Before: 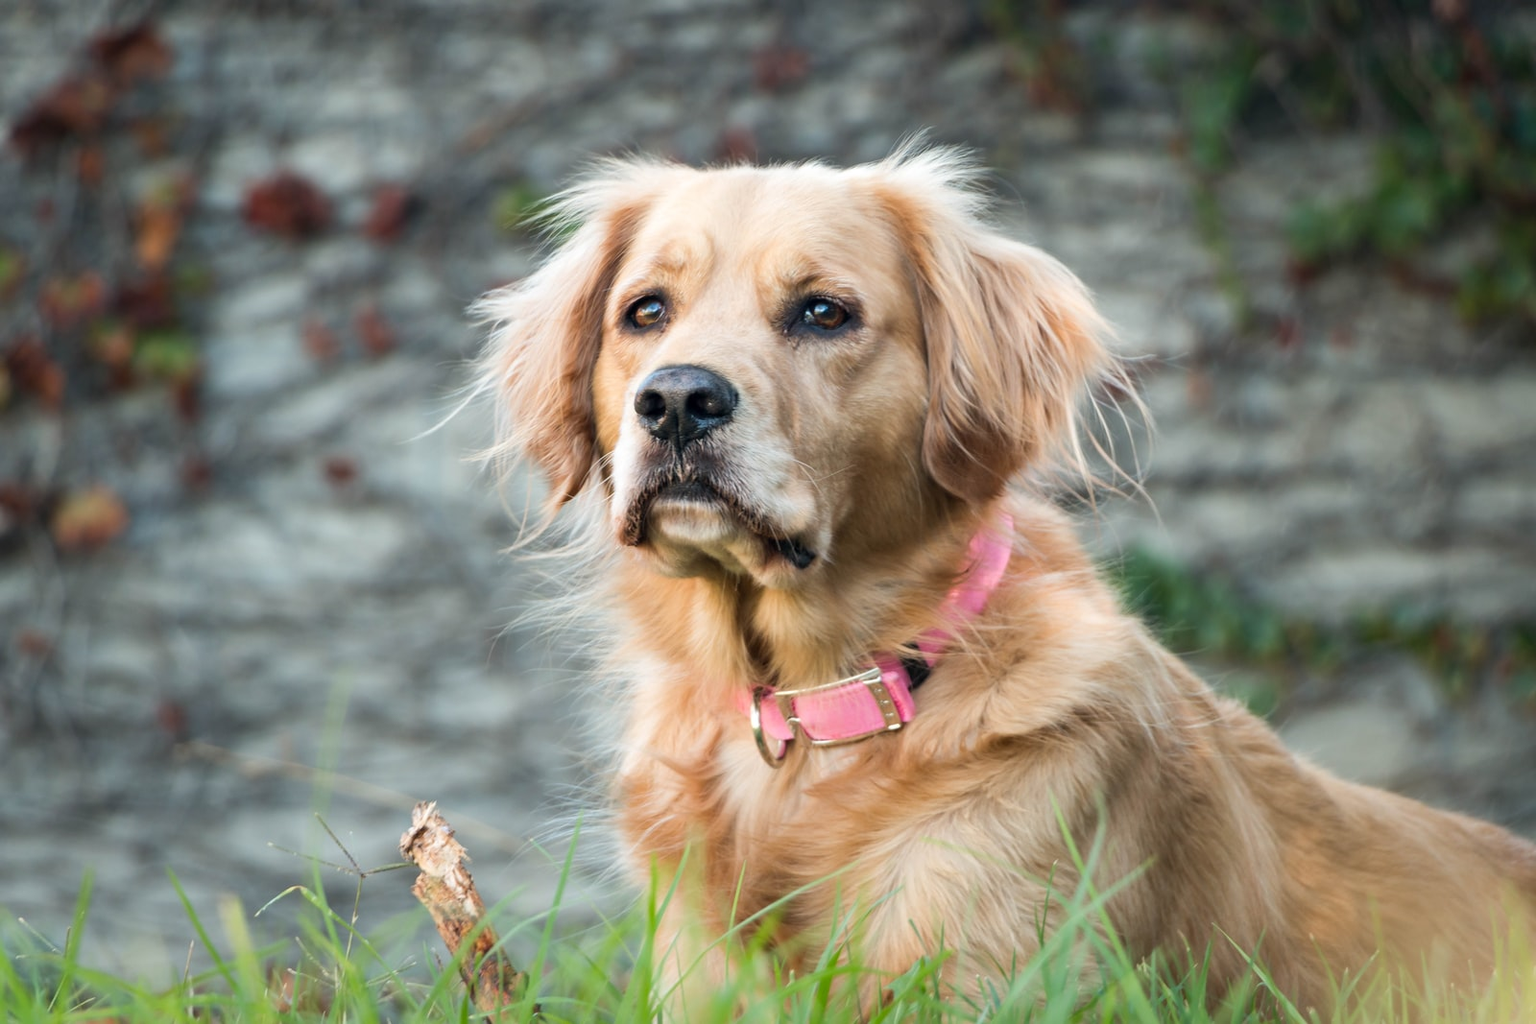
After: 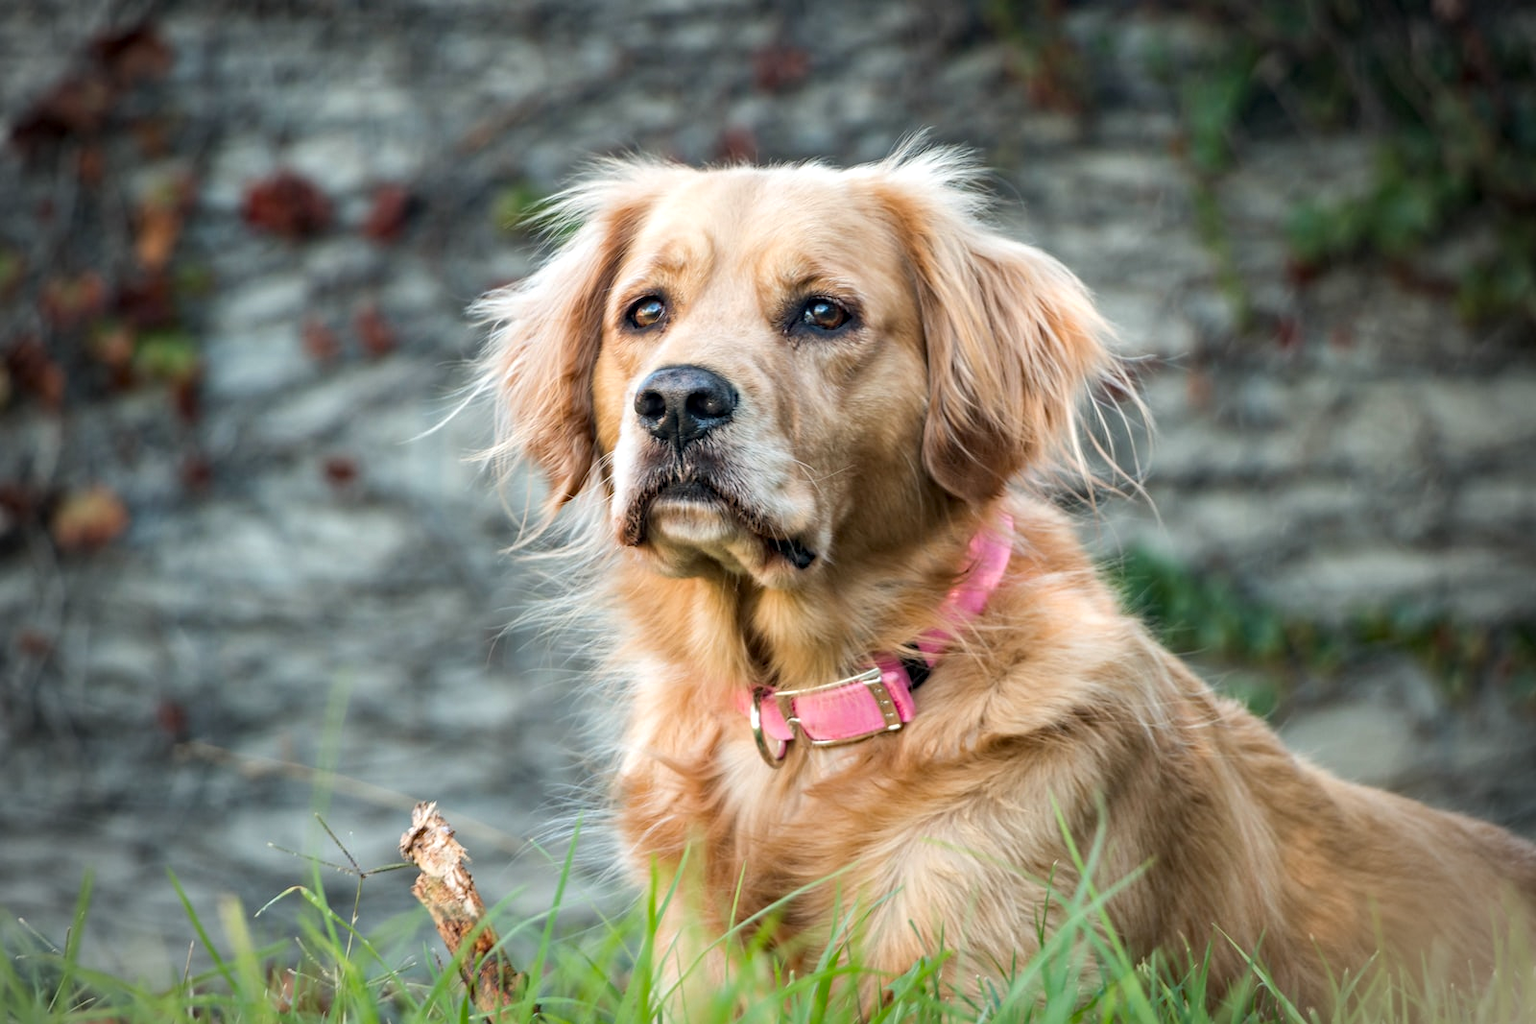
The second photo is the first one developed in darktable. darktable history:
vignetting: on, module defaults
haze removal: compatibility mode true, adaptive false
local contrast: on, module defaults
